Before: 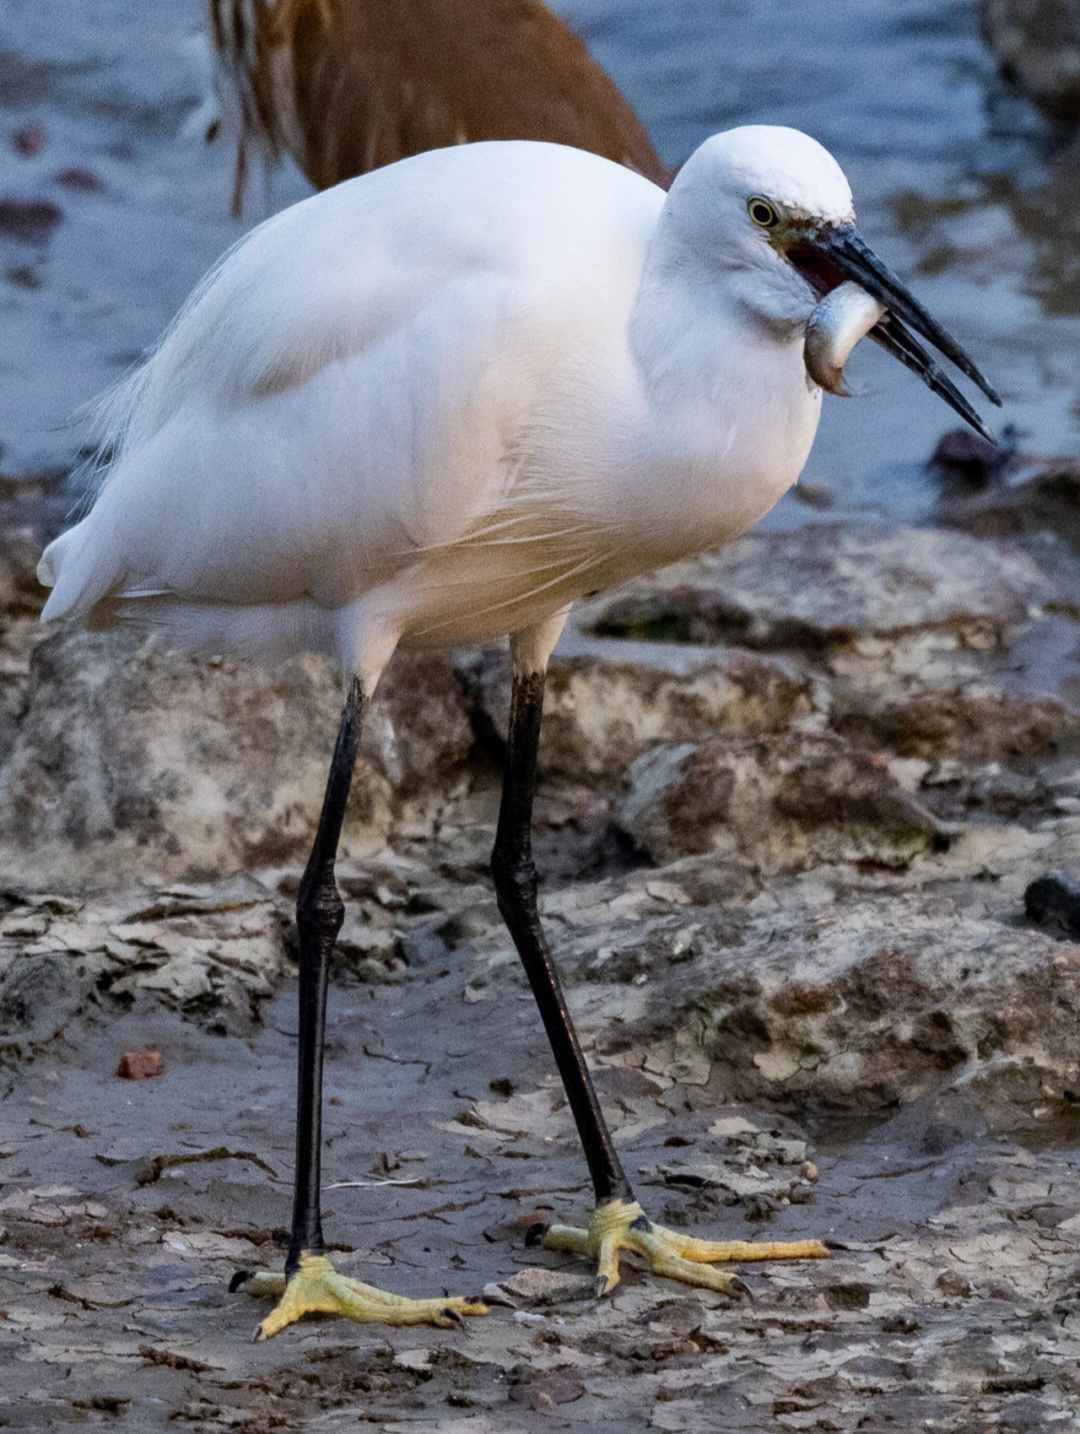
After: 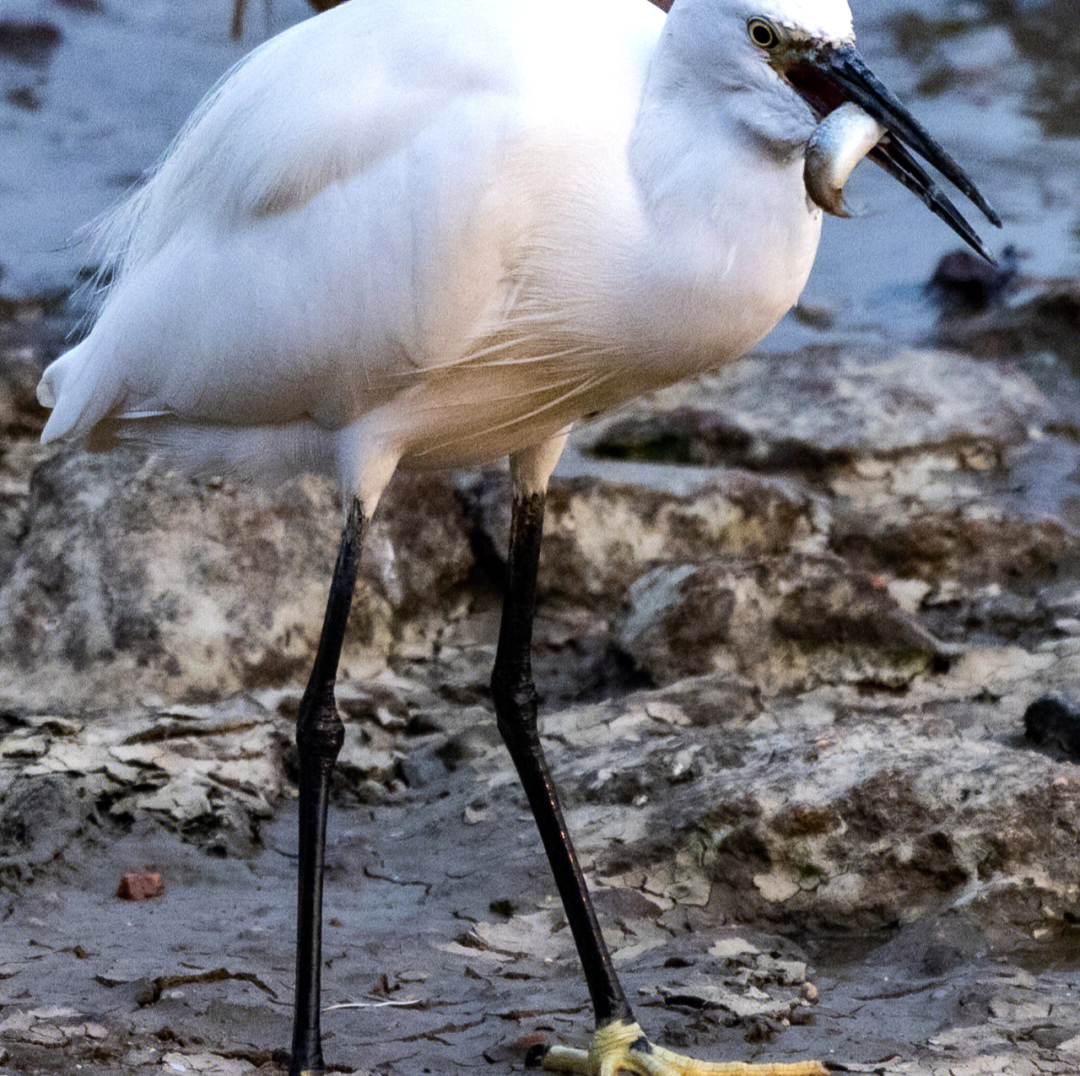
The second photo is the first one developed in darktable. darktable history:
crop and rotate: top 12.483%, bottom 12.456%
tone equalizer: -8 EV -0.404 EV, -7 EV -0.423 EV, -6 EV -0.311 EV, -5 EV -0.219 EV, -3 EV 0.212 EV, -2 EV 0.332 EV, -1 EV 0.381 EV, +0 EV 0.386 EV, edges refinement/feathering 500, mask exposure compensation -1.57 EV, preserve details no
